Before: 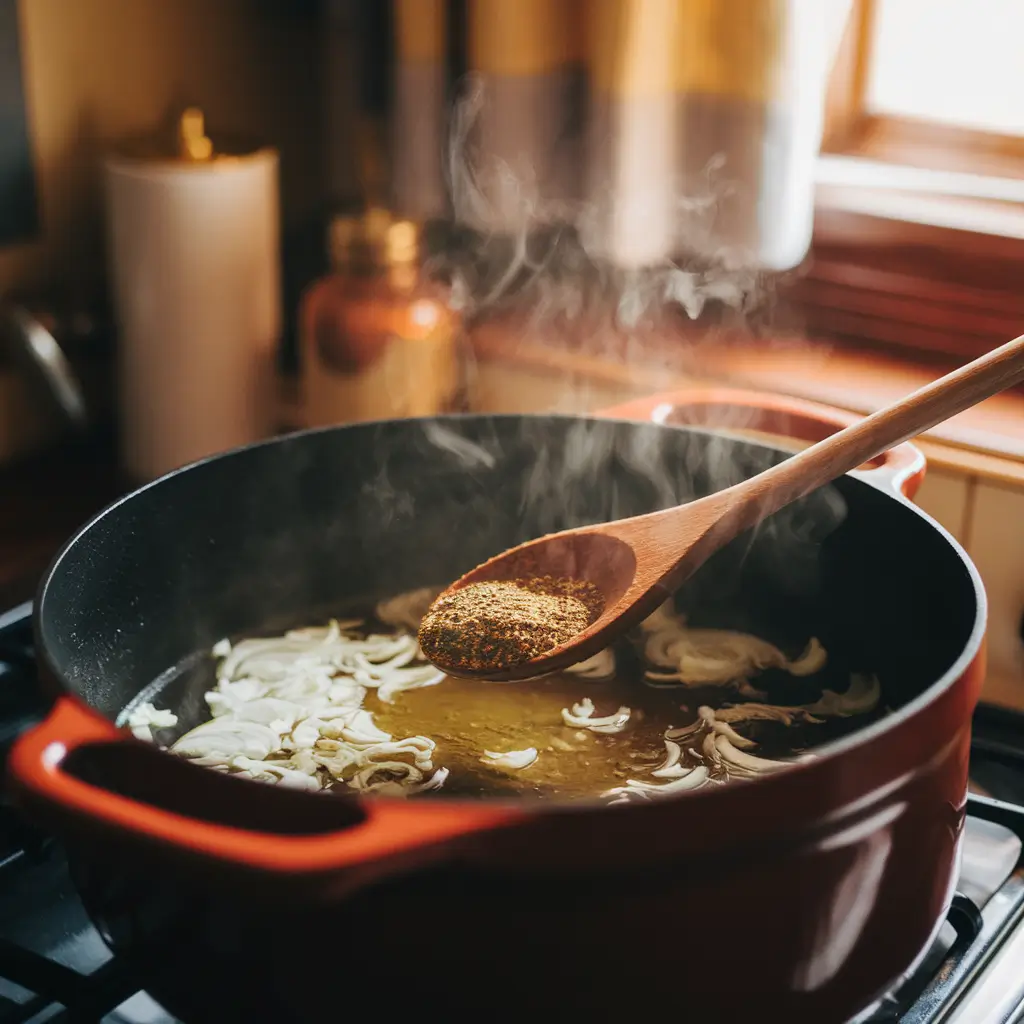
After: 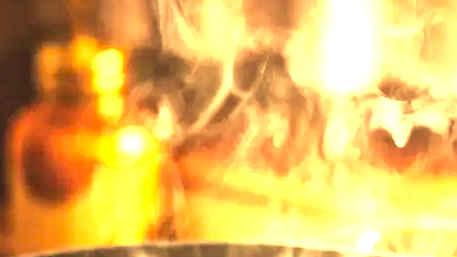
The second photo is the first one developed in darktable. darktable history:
color correction: highlights a* 10.12, highlights b* 39.04, shadows a* 14.62, shadows b* 3.37
exposure: black level correction 0, exposure 1.975 EV, compensate exposure bias true, compensate highlight preservation false
velvia: on, module defaults
local contrast: mode bilateral grid, contrast 20, coarseness 19, detail 163%, midtone range 0.2
crop: left 28.64%, top 16.832%, right 26.637%, bottom 58.055%
